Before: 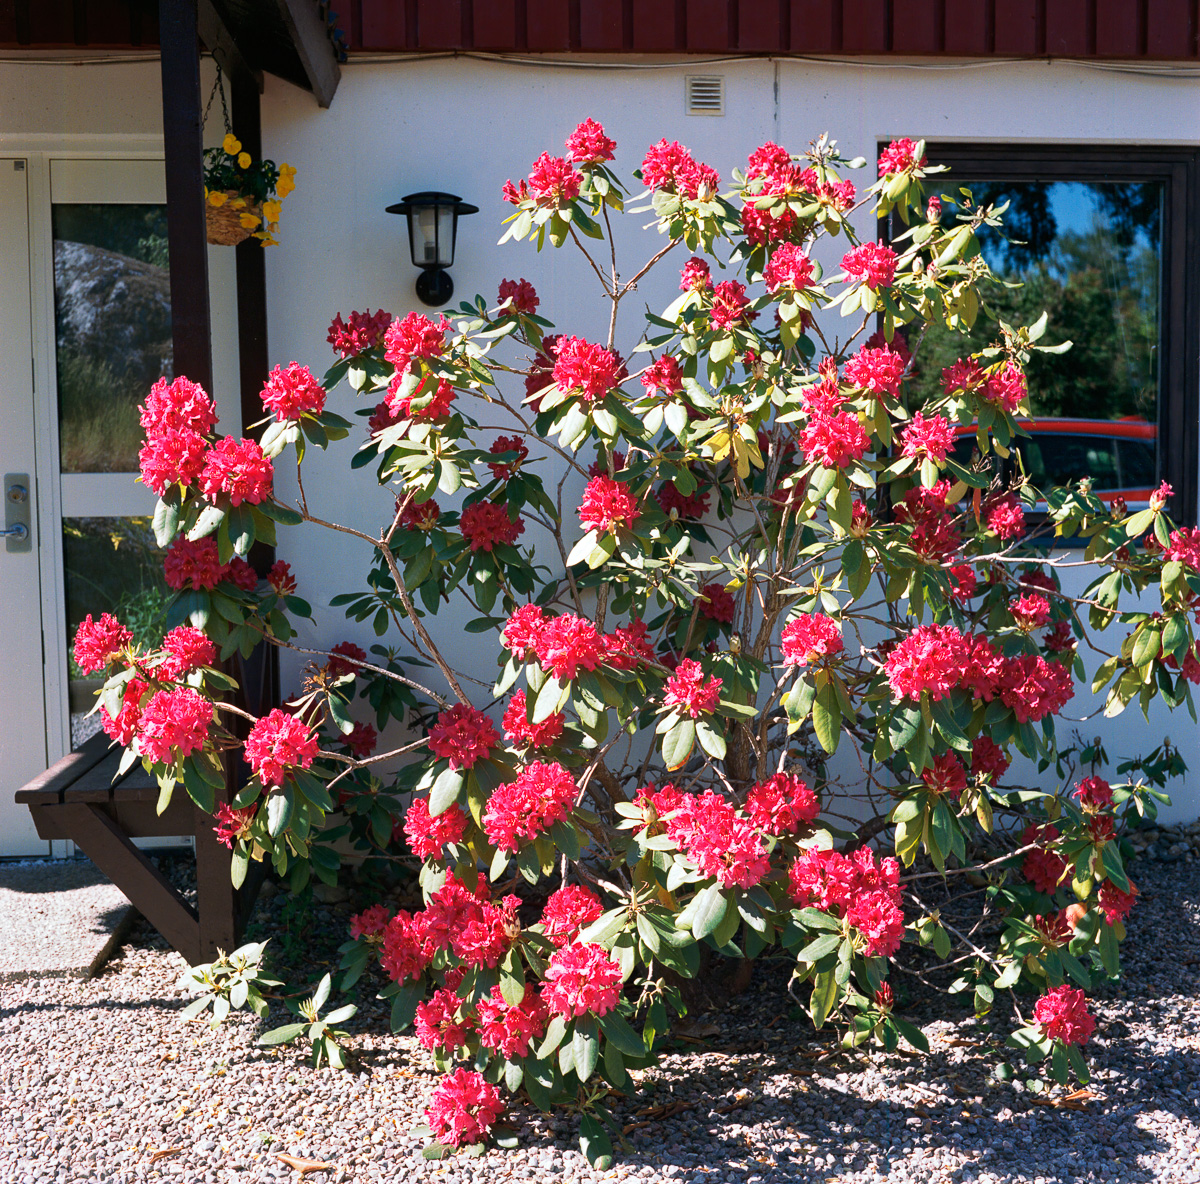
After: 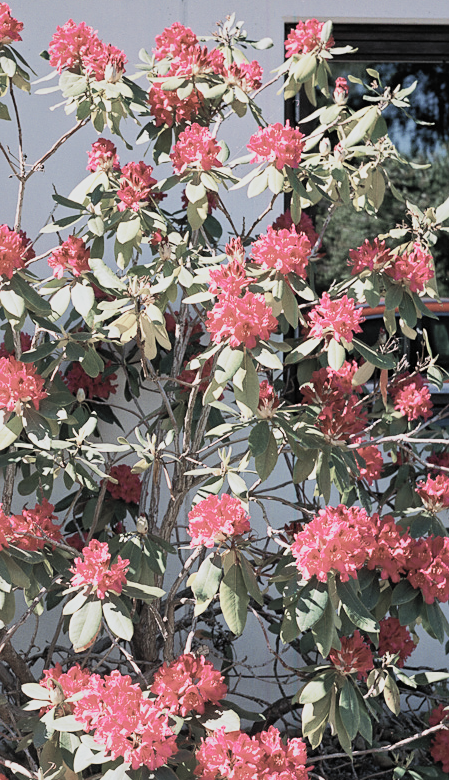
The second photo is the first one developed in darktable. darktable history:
crop and rotate: left 49.479%, top 10.106%, right 13.076%, bottom 23.952%
color zones: curves: ch1 [(0, 0.34) (0.143, 0.164) (0.286, 0.152) (0.429, 0.176) (0.571, 0.173) (0.714, 0.188) (0.857, 0.199) (1, 0.34)]
sharpen: amount 0.202
filmic rgb: black relative exposure -7.65 EV, white relative exposure 4.56 EV, hardness 3.61, add noise in highlights 0.002, color science v3 (2019), use custom middle-gray values true, contrast in highlights soft
contrast brightness saturation: contrast 0.237, brightness 0.259, saturation 0.376
shadows and highlights: highlights color adjustment 53.41%
